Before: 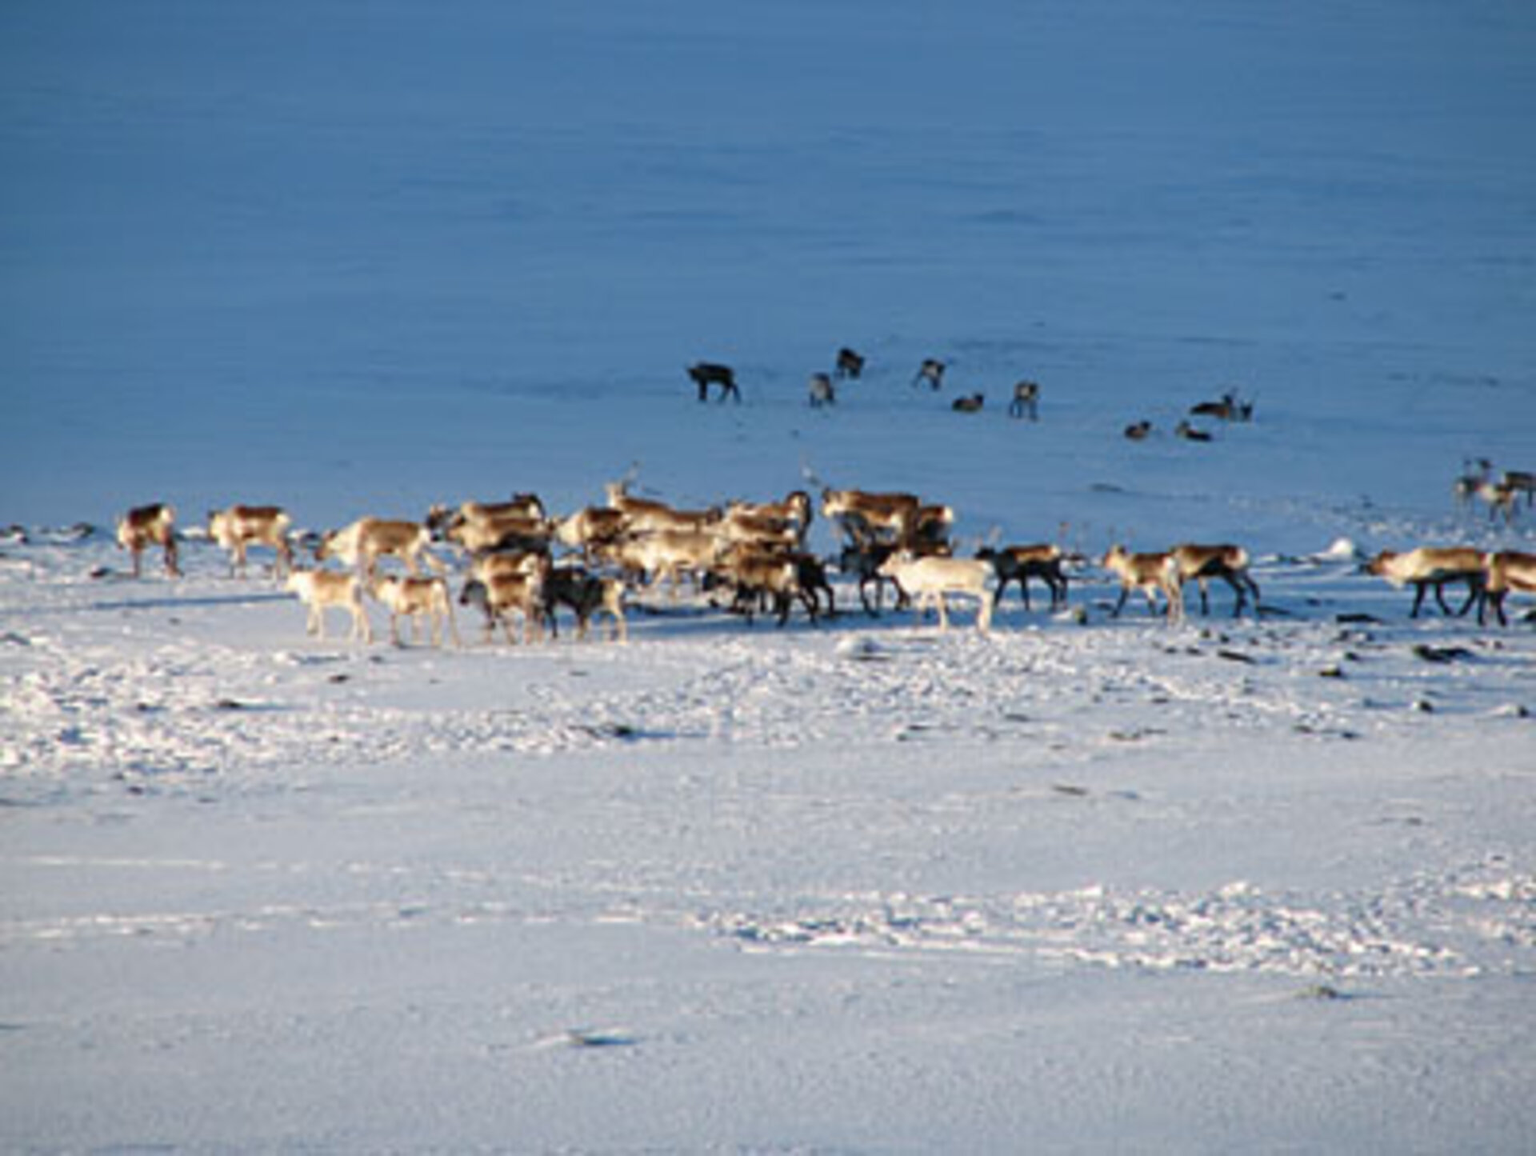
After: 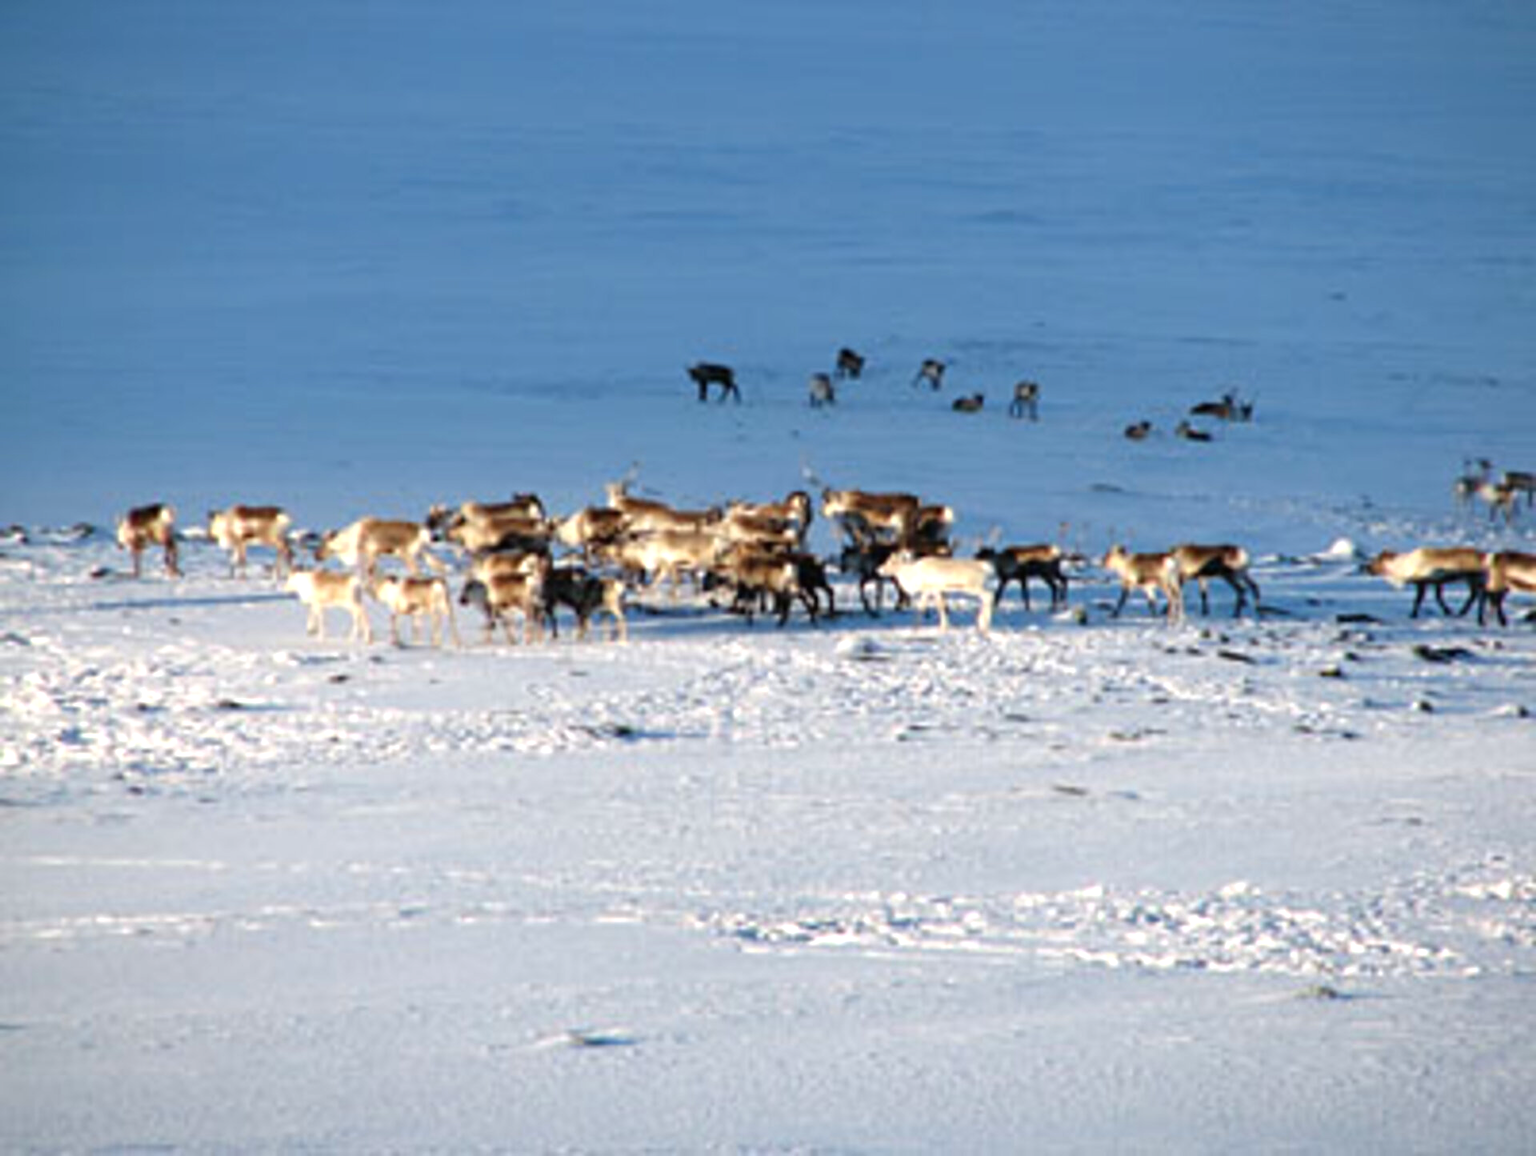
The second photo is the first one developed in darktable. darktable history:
tone equalizer: -8 EV -0.441 EV, -7 EV -0.361 EV, -6 EV -0.331 EV, -5 EV -0.233 EV, -3 EV 0.248 EV, -2 EV 0.323 EV, -1 EV 0.398 EV, +0 EV 0.416 EV, mask exposure compensation -0.508 EV
